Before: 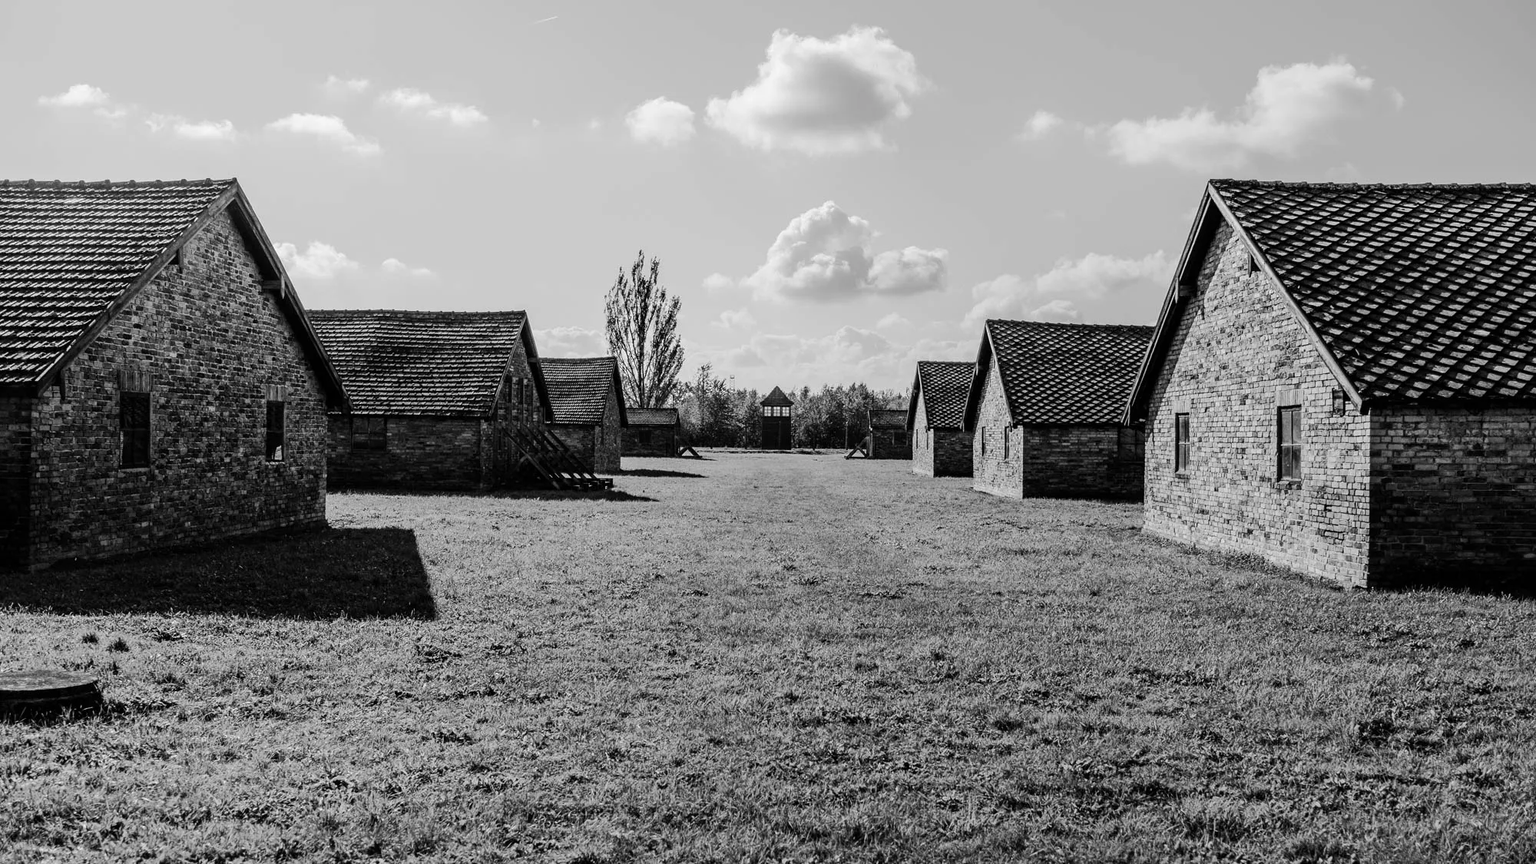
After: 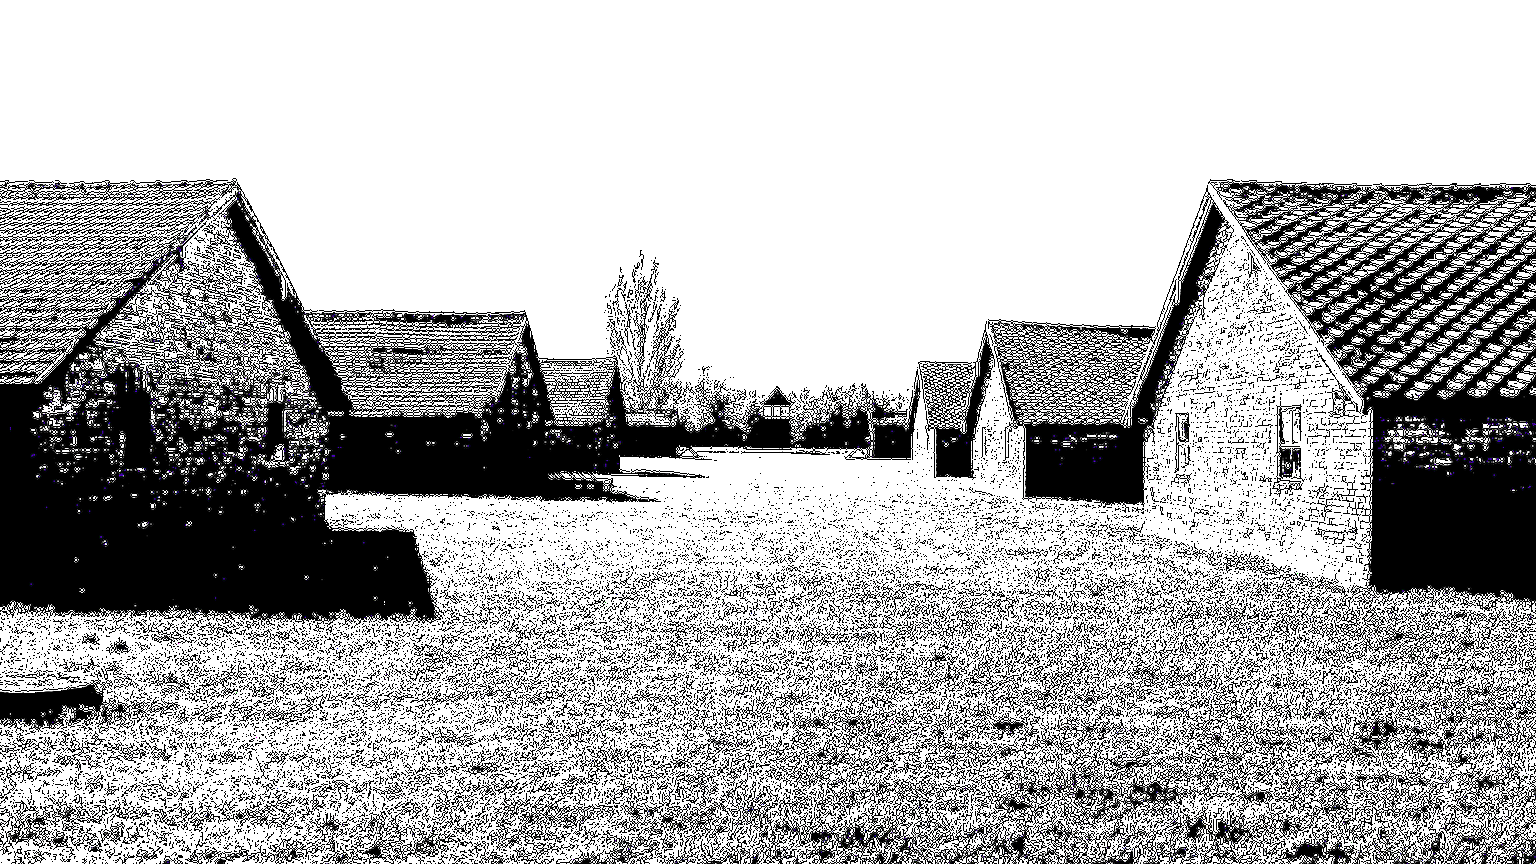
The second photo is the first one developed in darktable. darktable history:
exposure: black level correction 0.1, exposure 3 EV, compensate highlight preservation false
contrast brightness saturation: brightness -1, saturation 1
